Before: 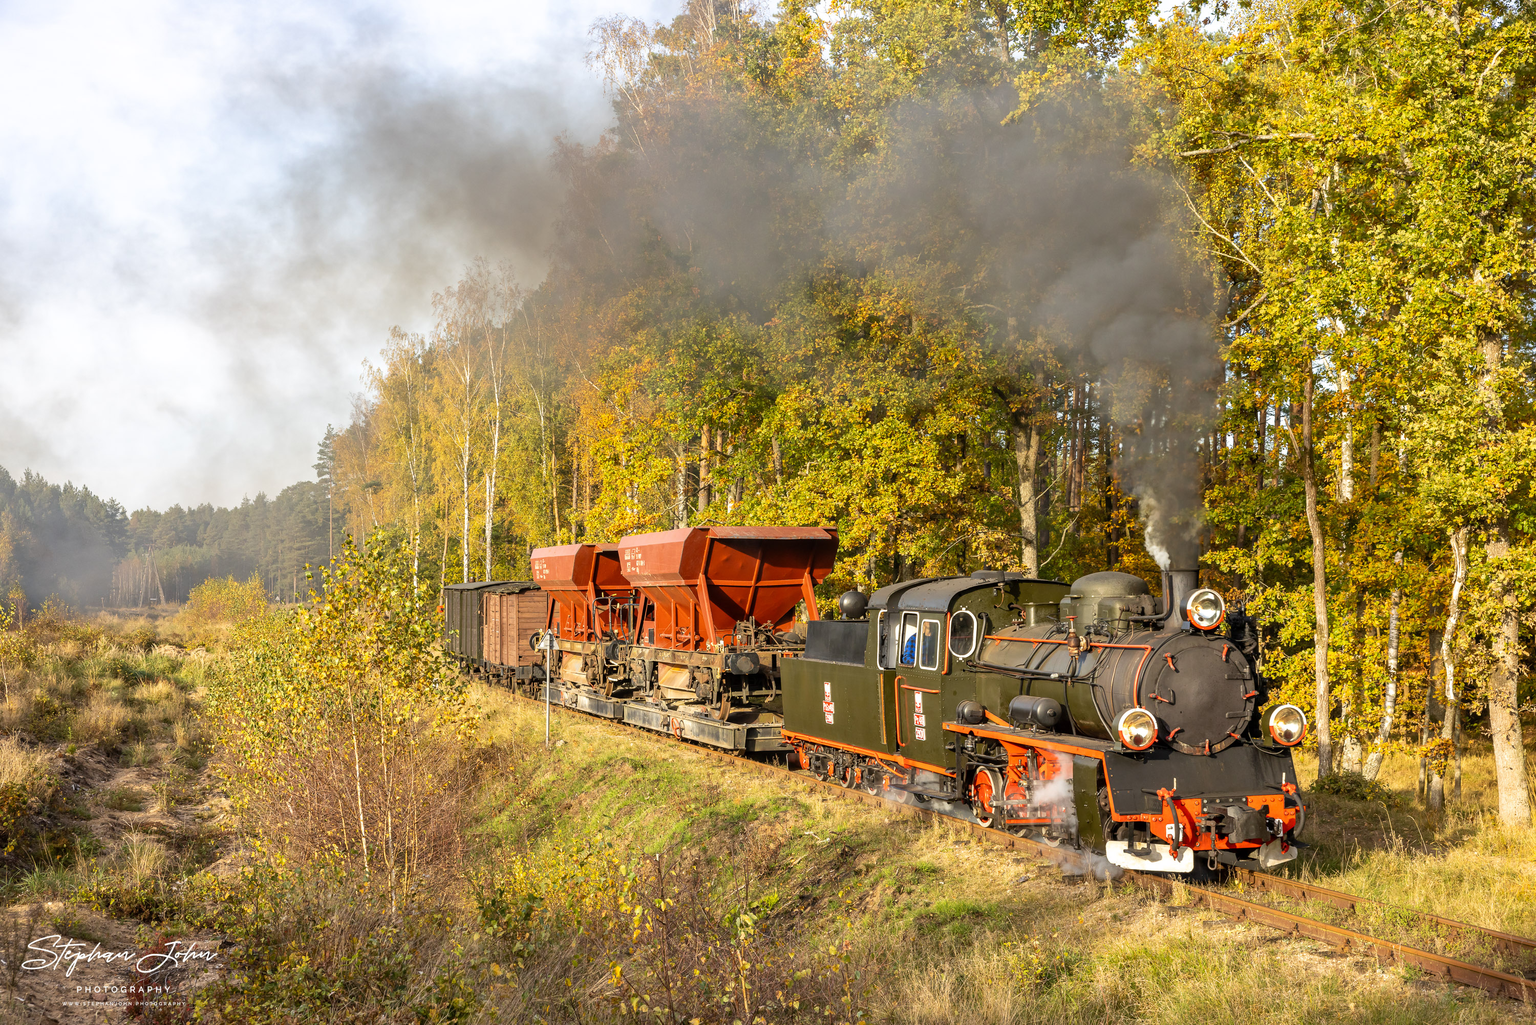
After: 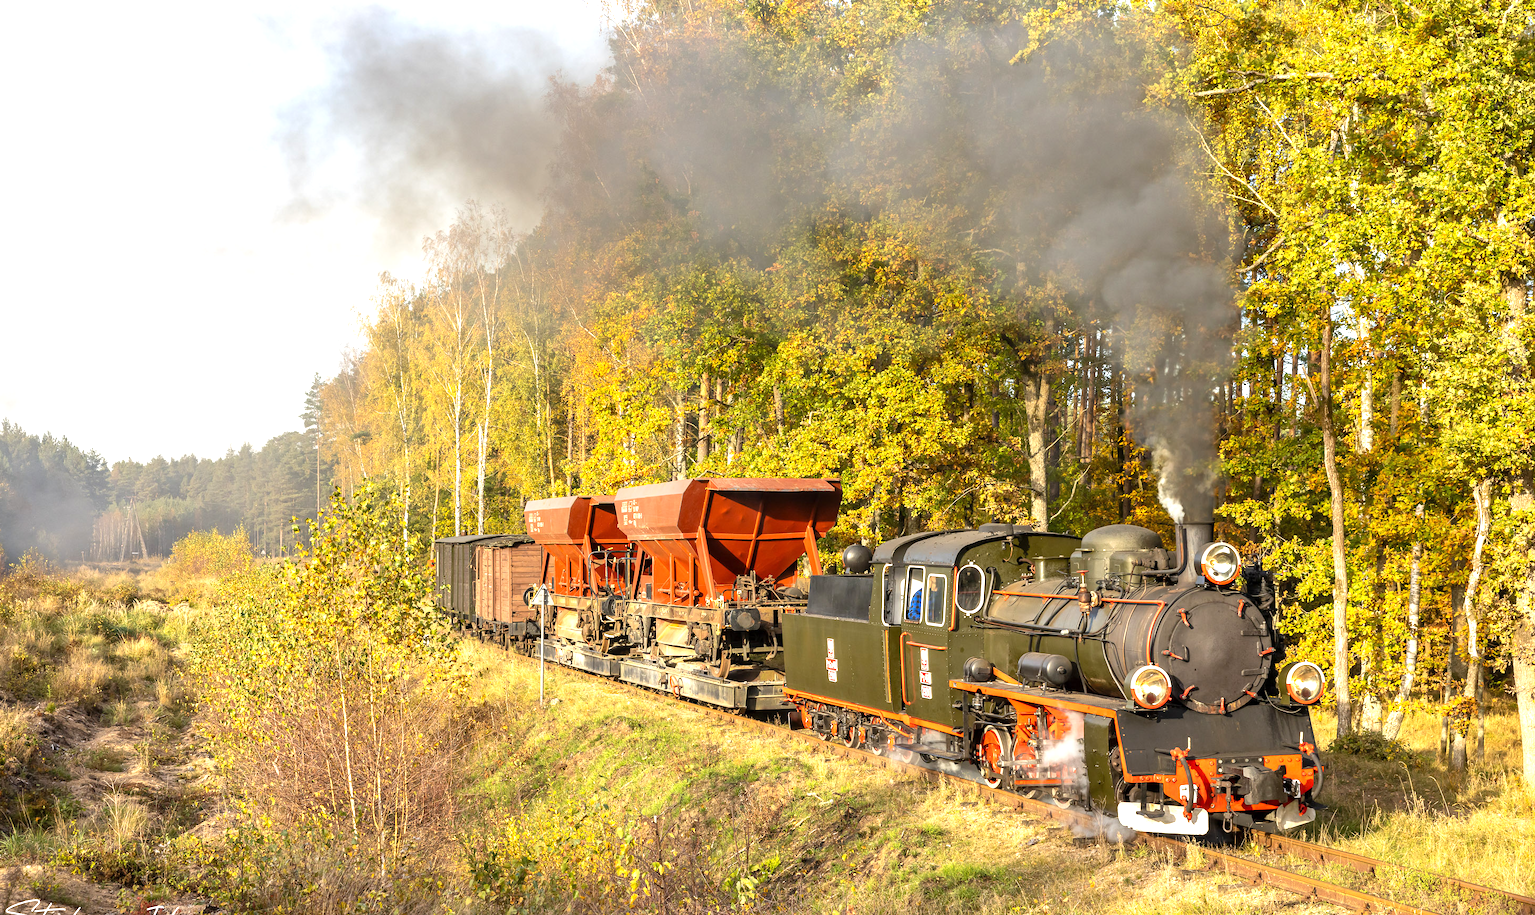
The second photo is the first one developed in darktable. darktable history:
crop: left 1.487%, top 6.172%, right 1.564%, bottom 7.124%
exposure: exposure 0.601 EV
